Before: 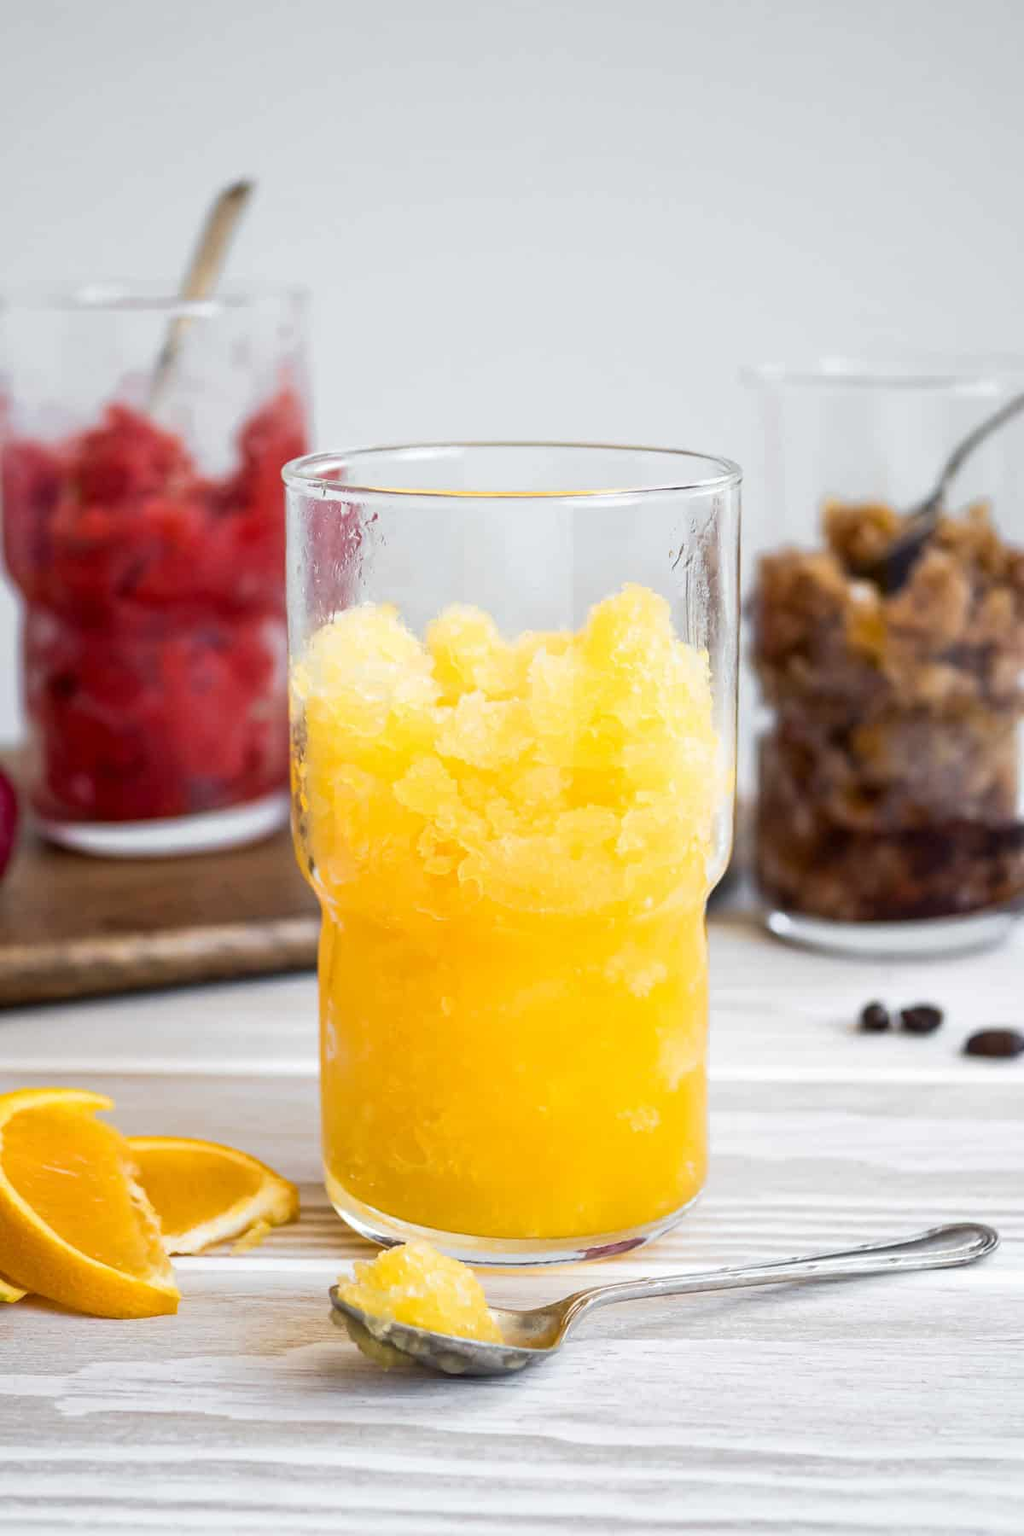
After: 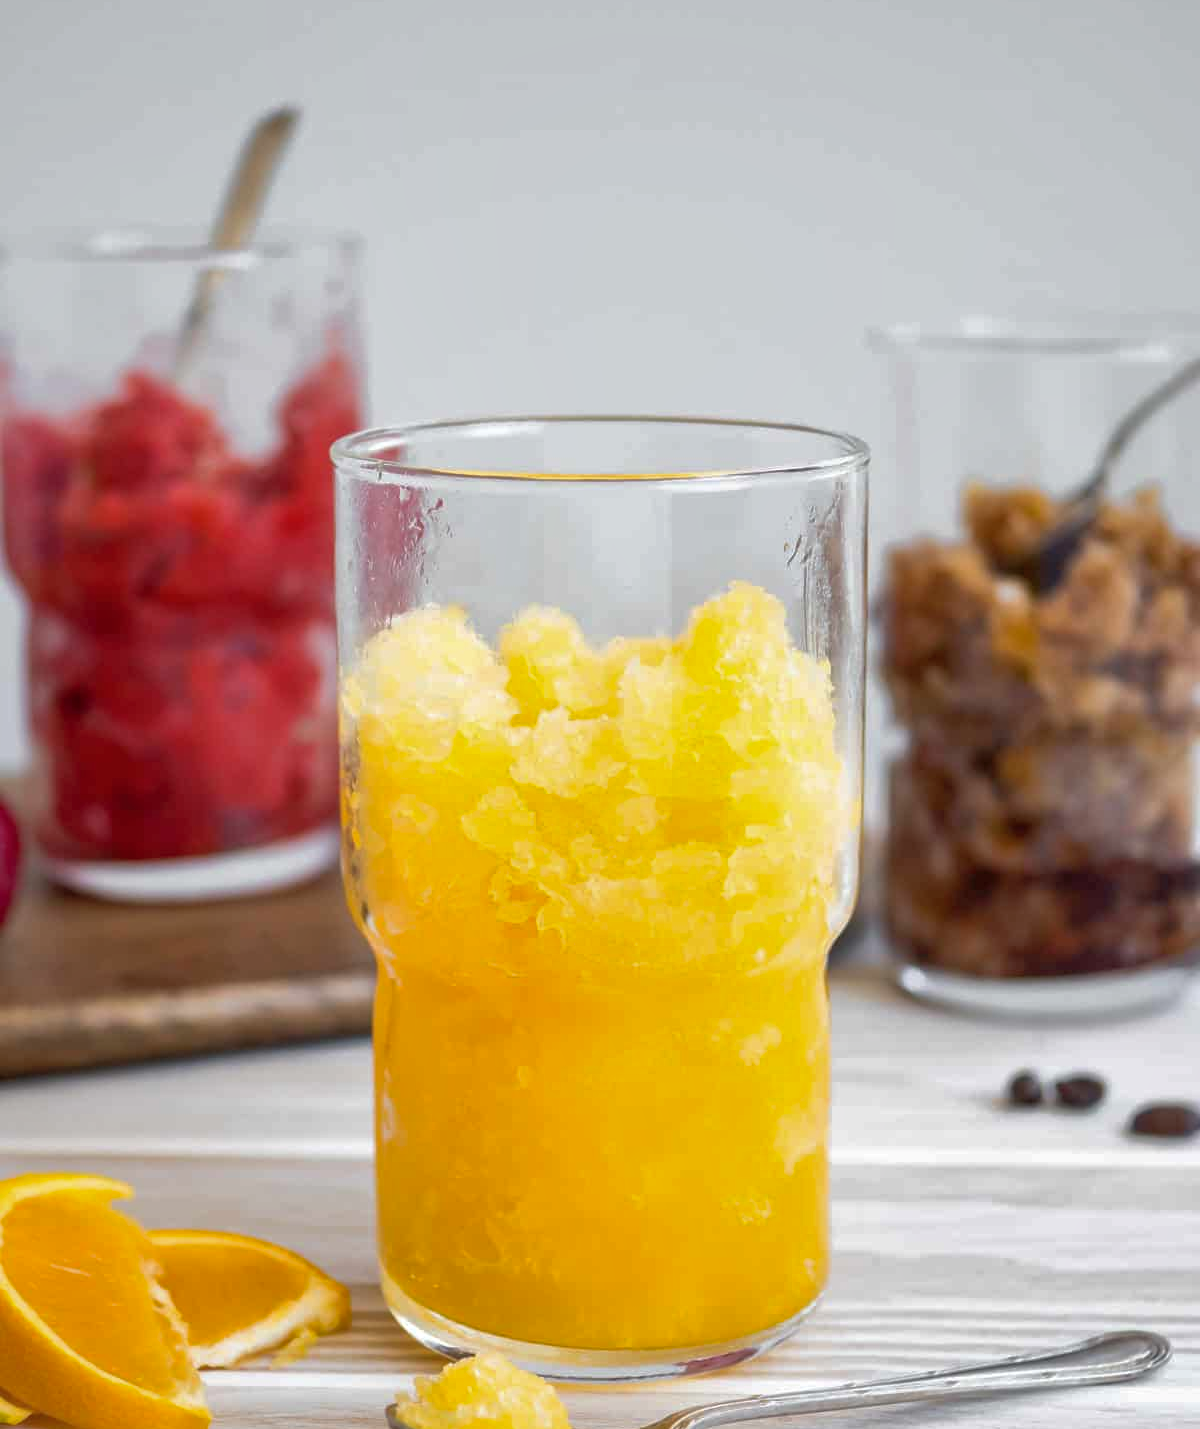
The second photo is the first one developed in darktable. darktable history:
crop and rotate: top 5.667%, bottom 14.937%
shadows and highlights: on, module defaults
